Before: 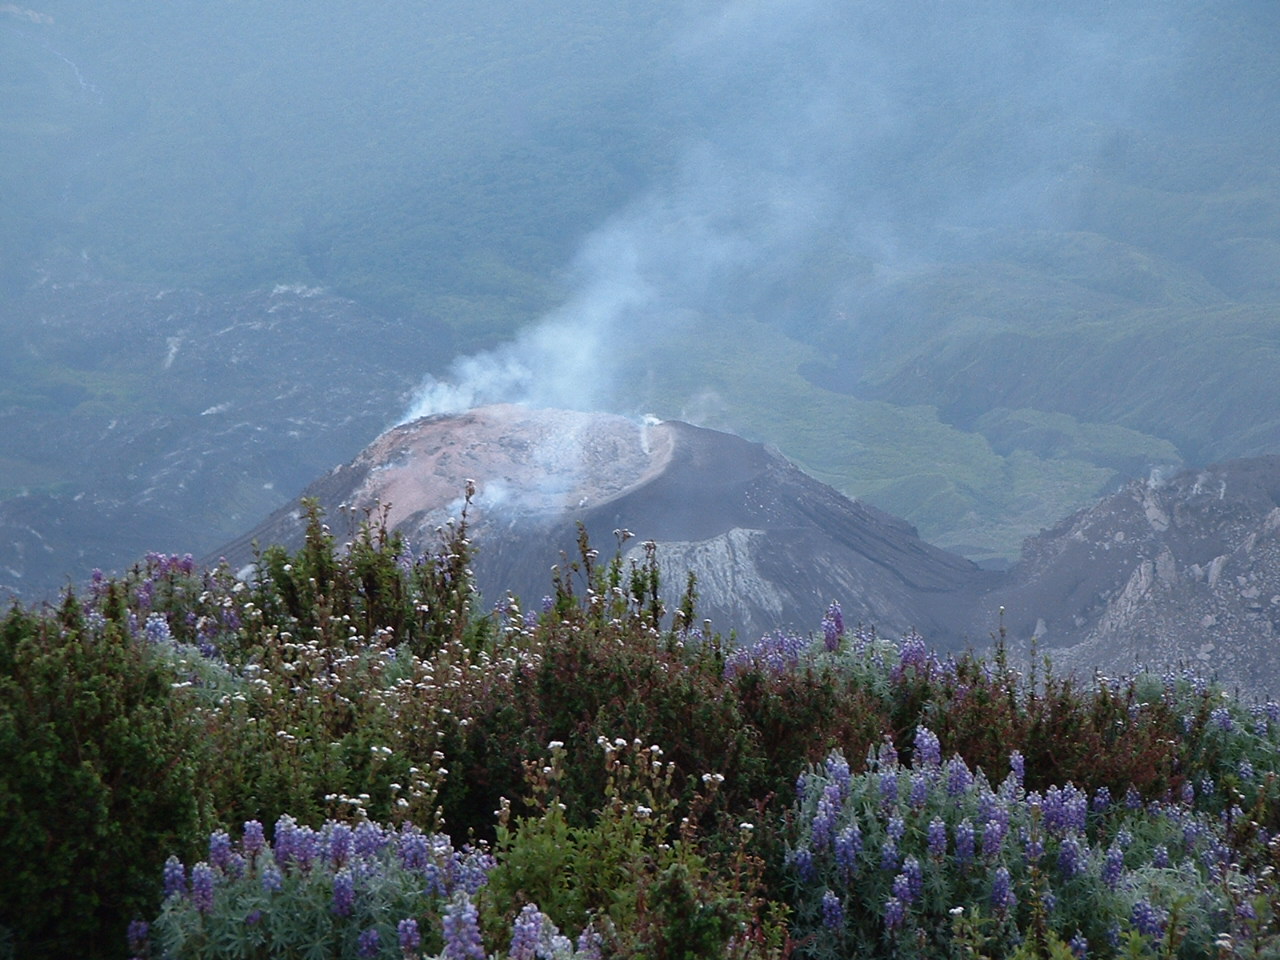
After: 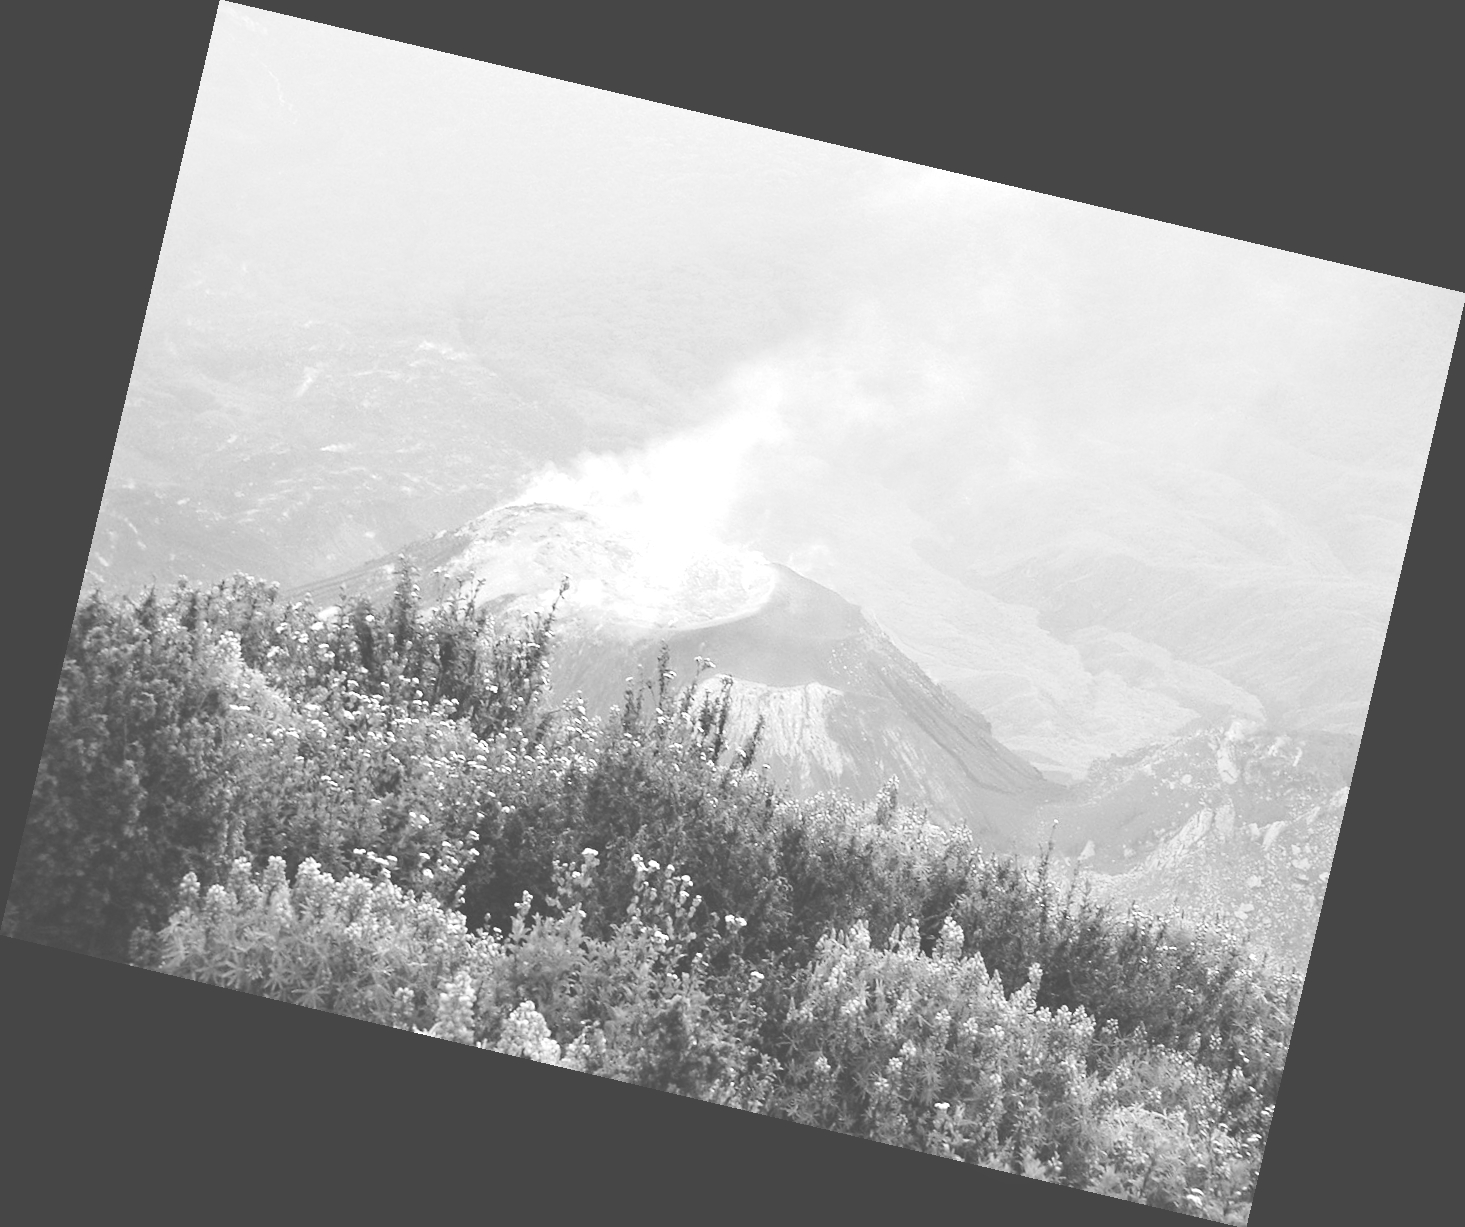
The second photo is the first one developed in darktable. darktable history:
rotate and perspective: rotation 13.27°, automatic cropping off
tone curve: curves: ch0 [(0, 0.023) (0.1, 0.084) (0.184, 0.168) (0.45, 0.54) (0.57, 0.683) (0.722, 0.825) (0.877, 0.948) (1, 1)]; ch1 [(0, 0) (0.414, 0.395) (0.453, 0.437) (0.502, 0.509) (0.521, 0.519) (0.573, 0.568) (0.618, 0.61) (0.654, 0.642) (1, 1)]; ch2 [(0, 0) (0.421, 0.43) (0.45, 0.463) (0.492, 0.504) (0.511, 0.519) (0.557, 0.557) (0.602, 0.605) (1, 1)], color space Lab, independent channels, preserve colors none
monochrome: a -35.87, b 49.73, size 1.7
exposure: black level correction -0.023, exposure 1.397 EV, compensate highlight preservation false
